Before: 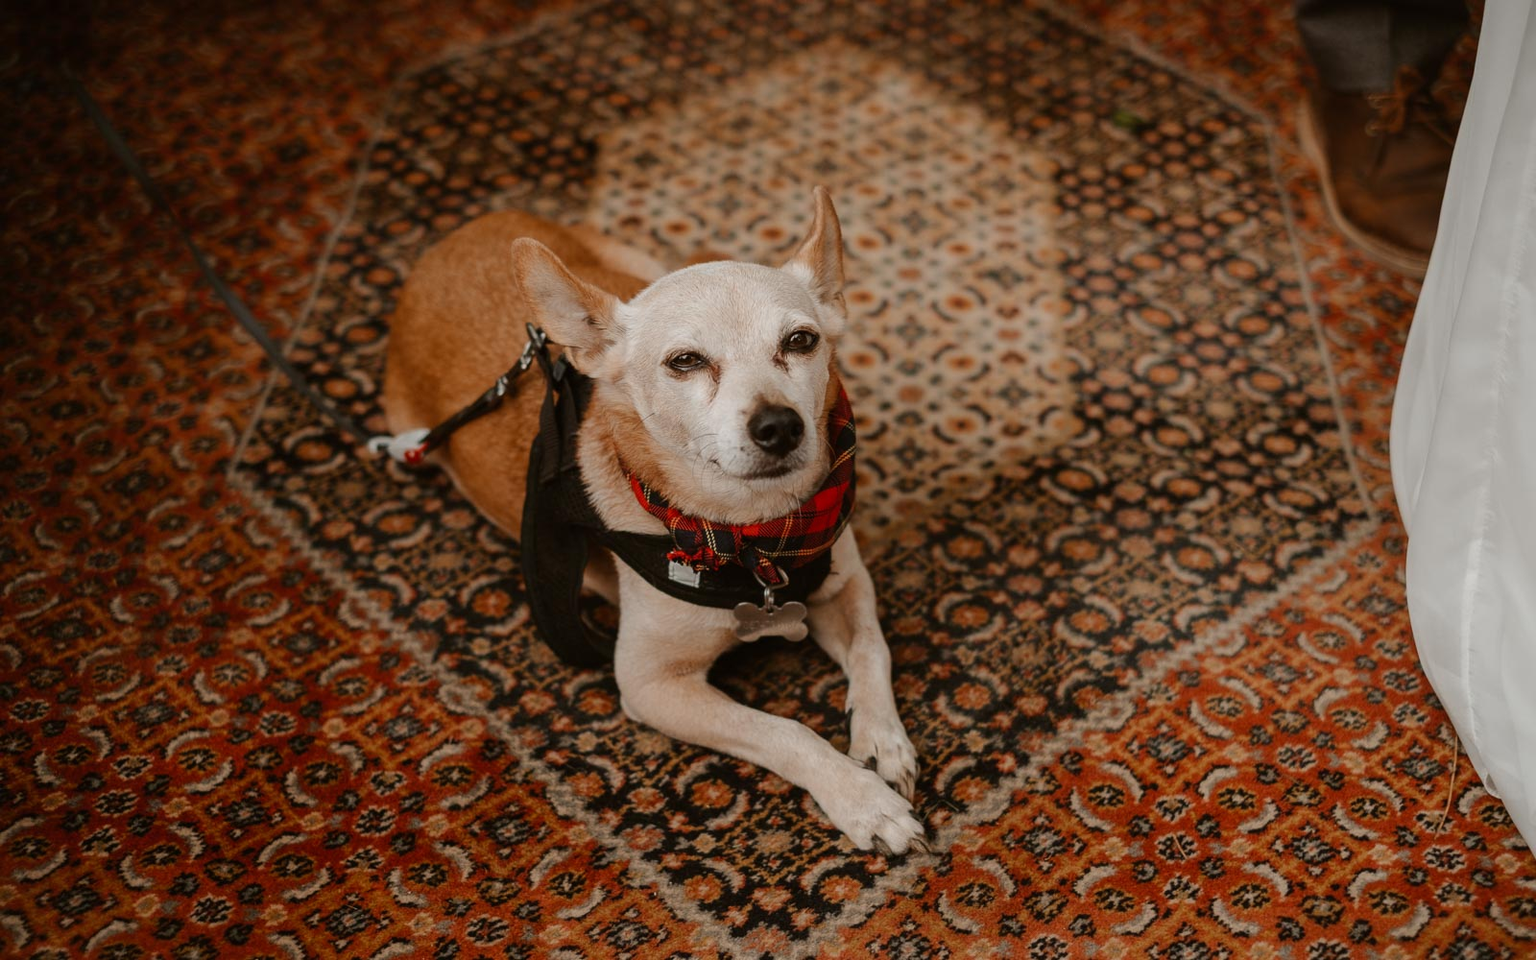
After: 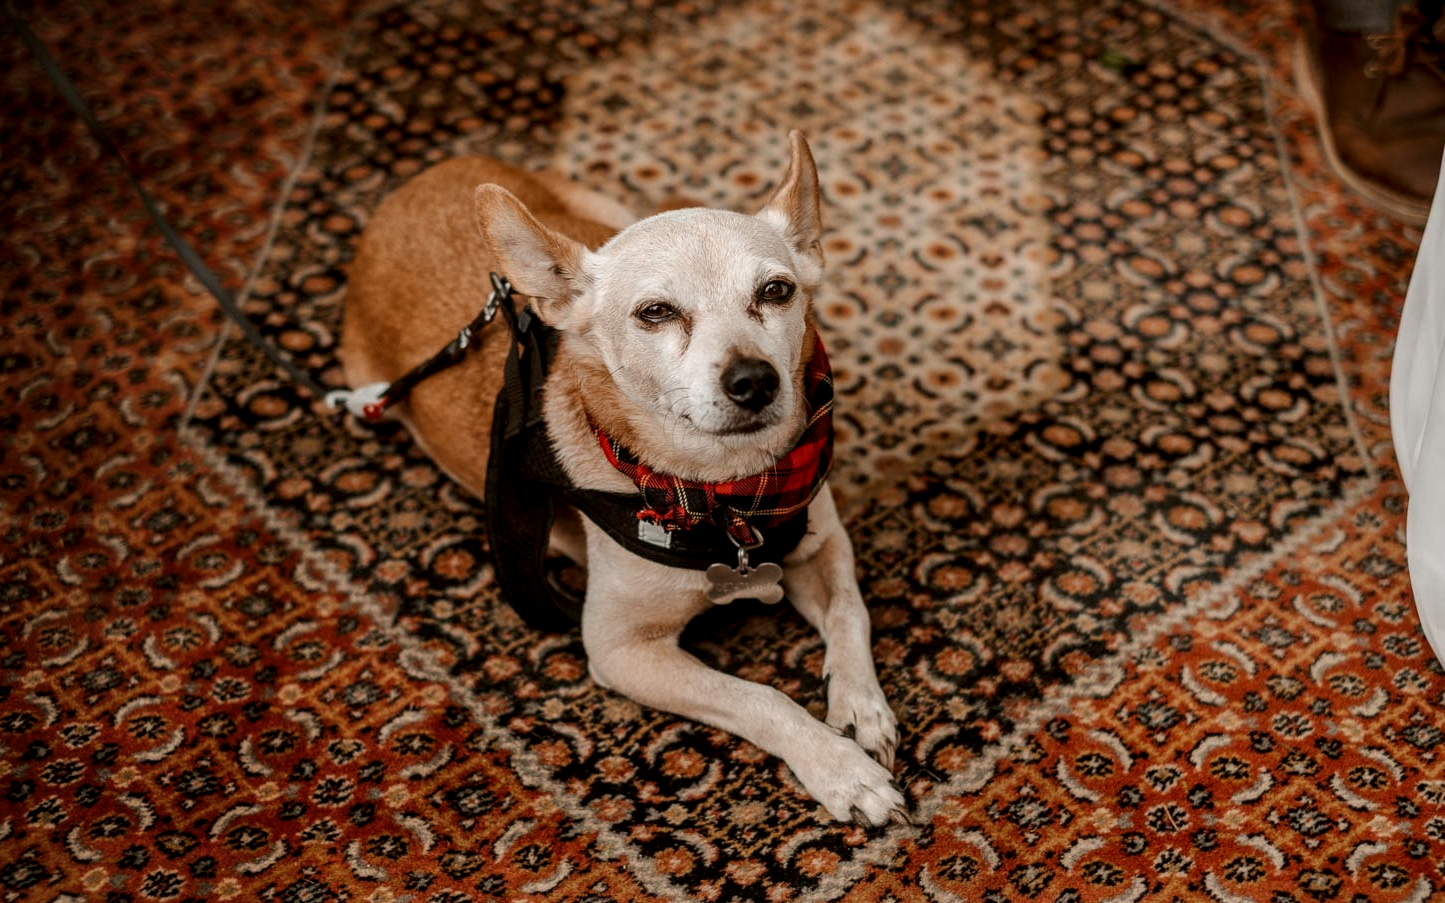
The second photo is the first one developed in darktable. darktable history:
crop: left 3.655%, top 6.402%, right 5.975%, bottom 3.254%
local contrast: detail 150%
